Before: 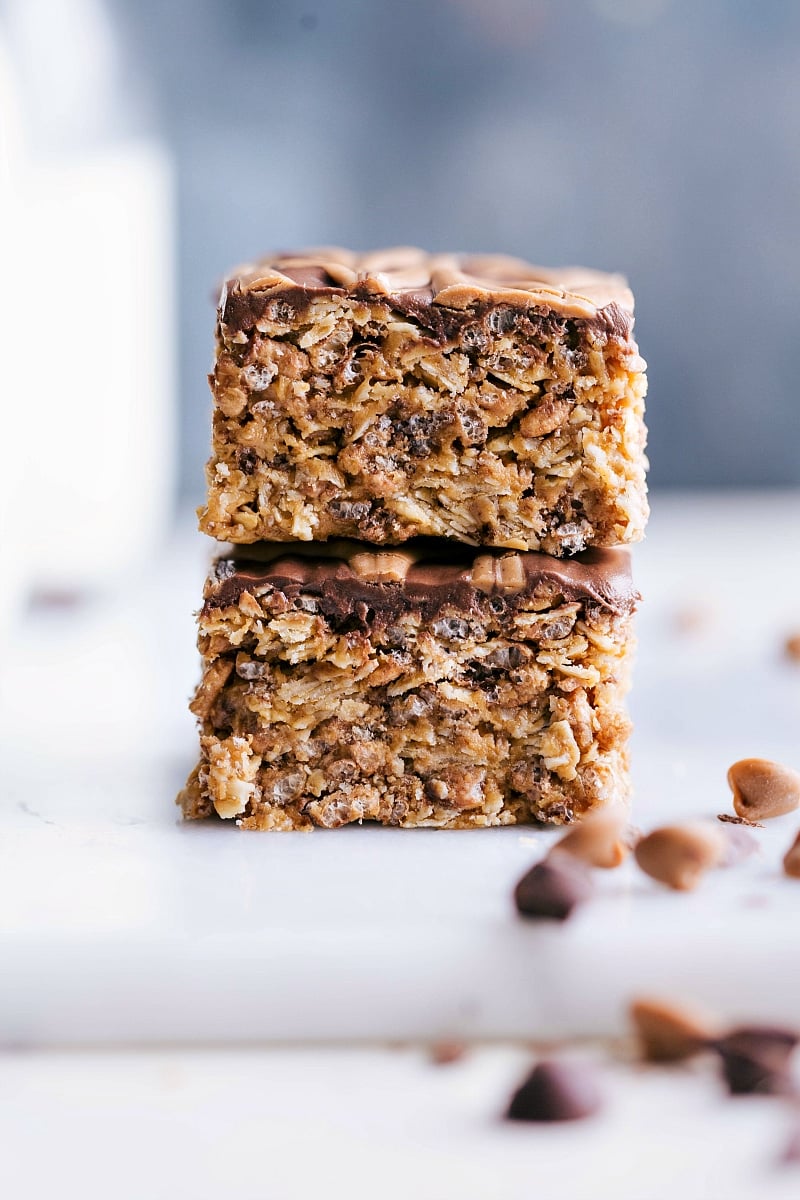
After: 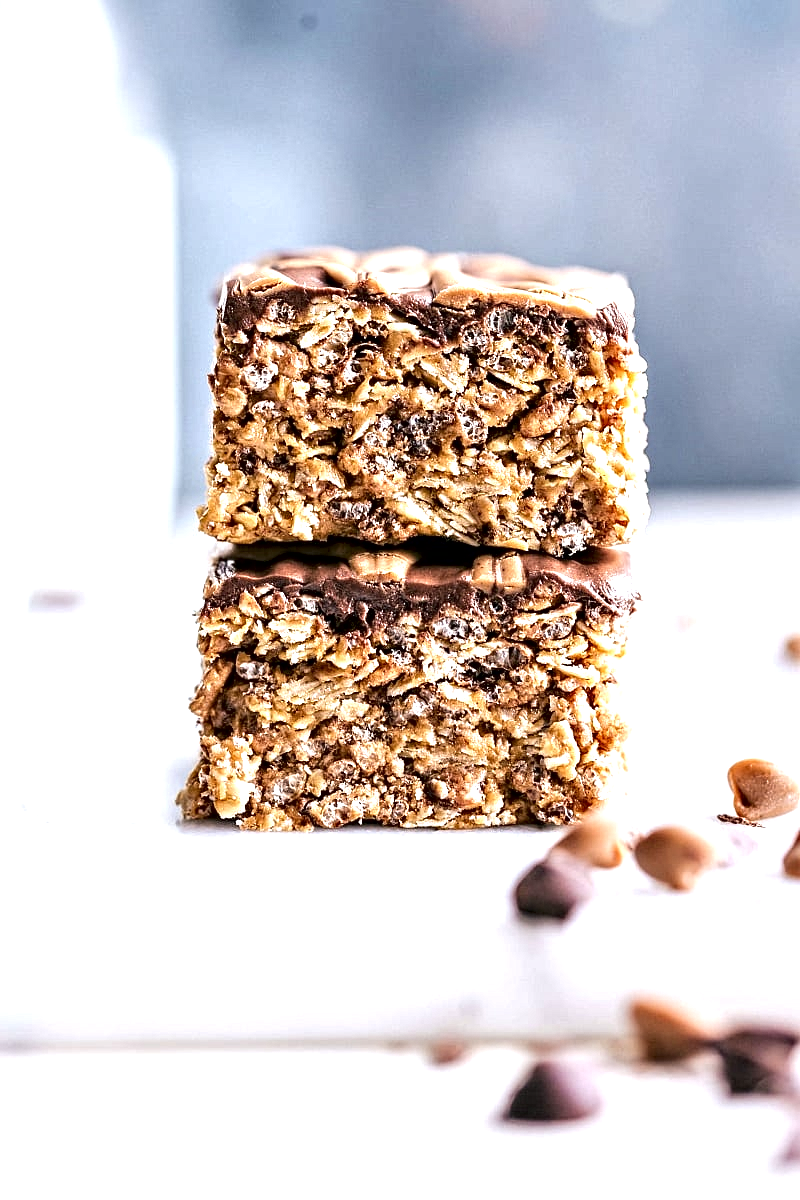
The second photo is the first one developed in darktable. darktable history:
contrast equalizer: octaves 7, y [[0.5, 0.542, 0.583, 0.625, 0.667, 0.708], [0.5 ×6], [0.5 ×6], [0 ×6], [0 ×6]]
exposure: black level correction 0, exposure 0.7 EV, compensate exposure bias true, compensate highlight preservation false
contrast brightness saturation: saturation -0.05
